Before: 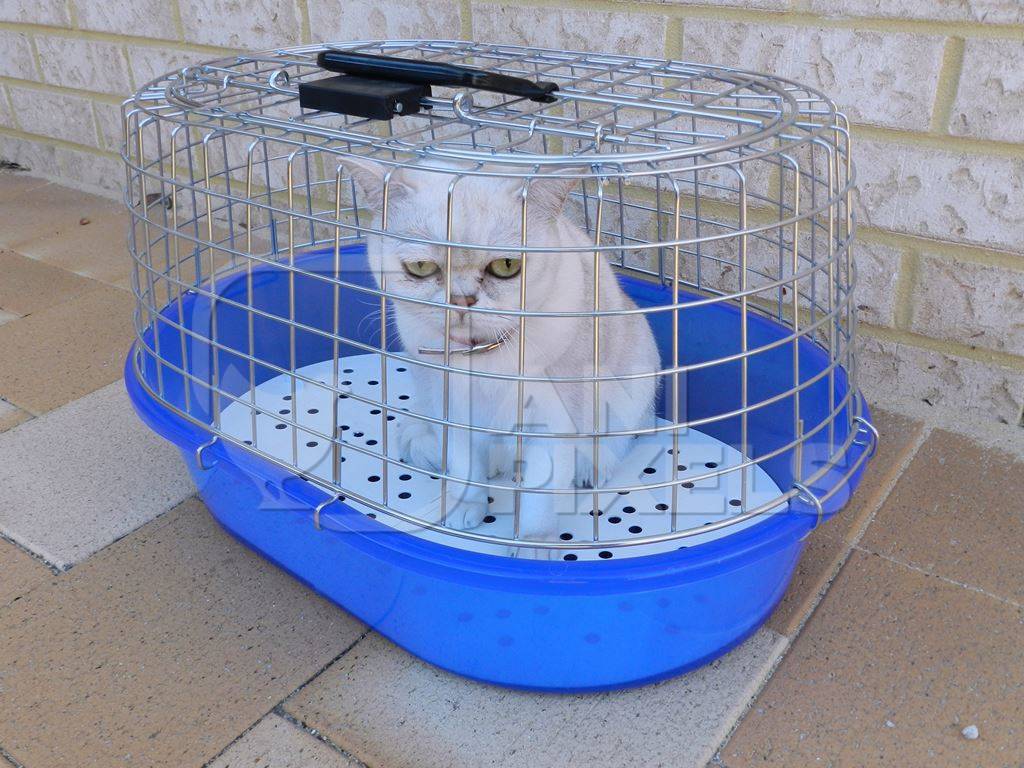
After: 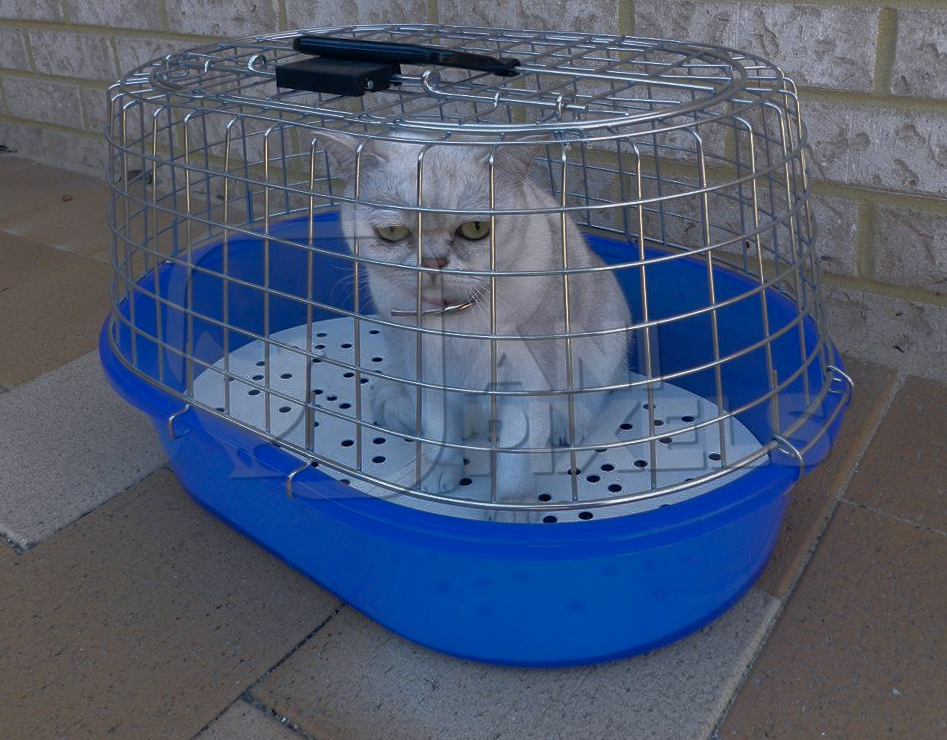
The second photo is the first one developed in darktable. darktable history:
base curve: curves: ch0 [(0, 0) (0.564, 0.291) (0.802, 0.731) (1, 1)]
tone equalizer: on, module defaults
color correction: highlights a* 0.207, highlights b* 2.7, shadows a* -0.874, shadows b* -4.78
rotate and perspective: rotation -1.68°, lens shift (vertical) -0.146, crop left 0.049, crop right 0.912, crop top 0.032, crop bottom 0.96
